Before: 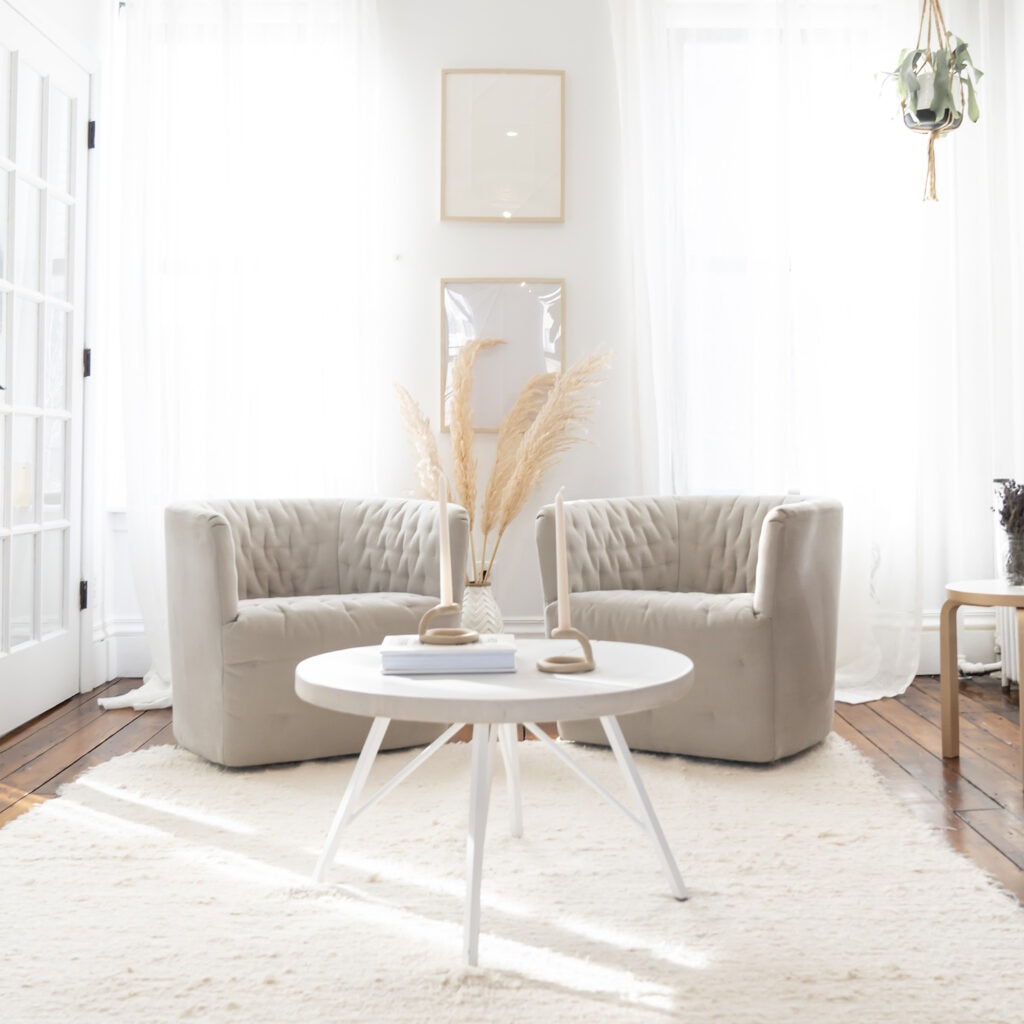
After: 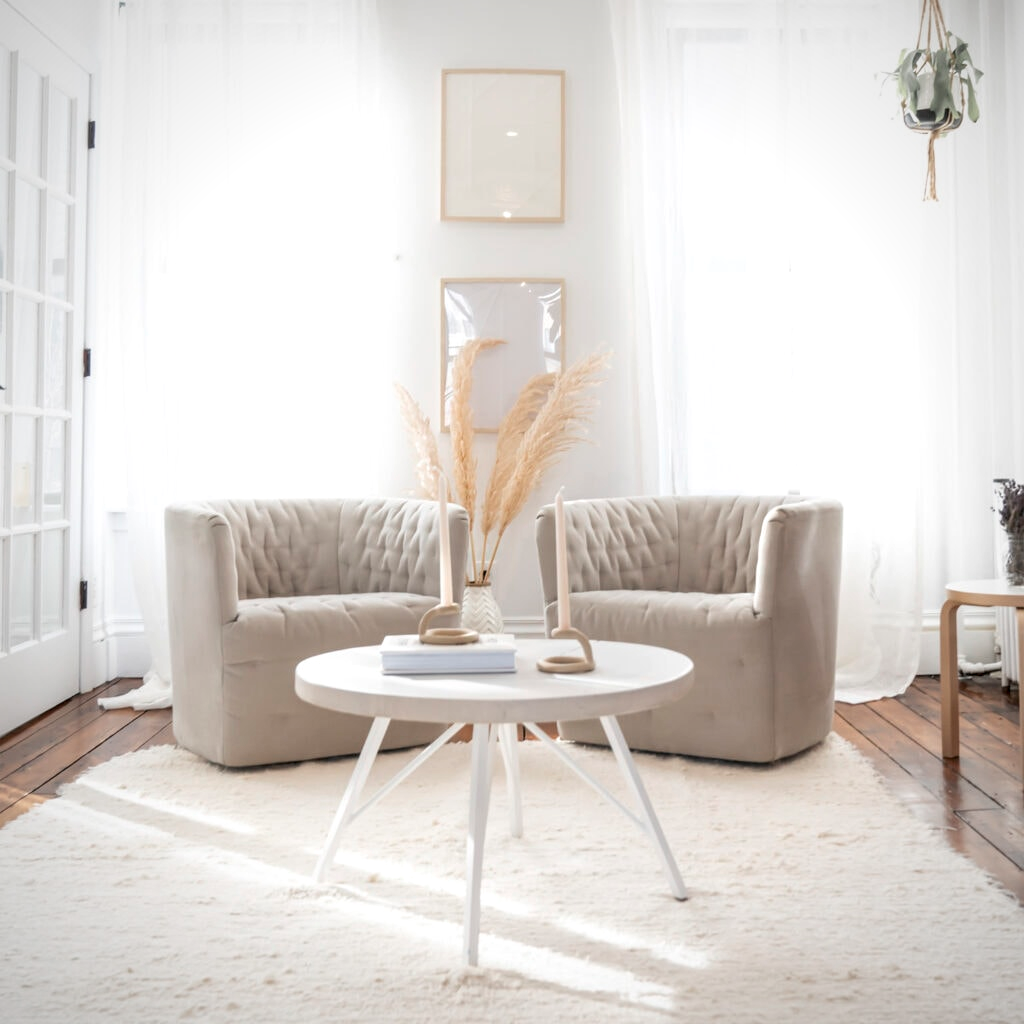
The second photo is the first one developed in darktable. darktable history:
vignetting: fall-off radius 81.21%, unbound false
local contrast: on, module defaults
